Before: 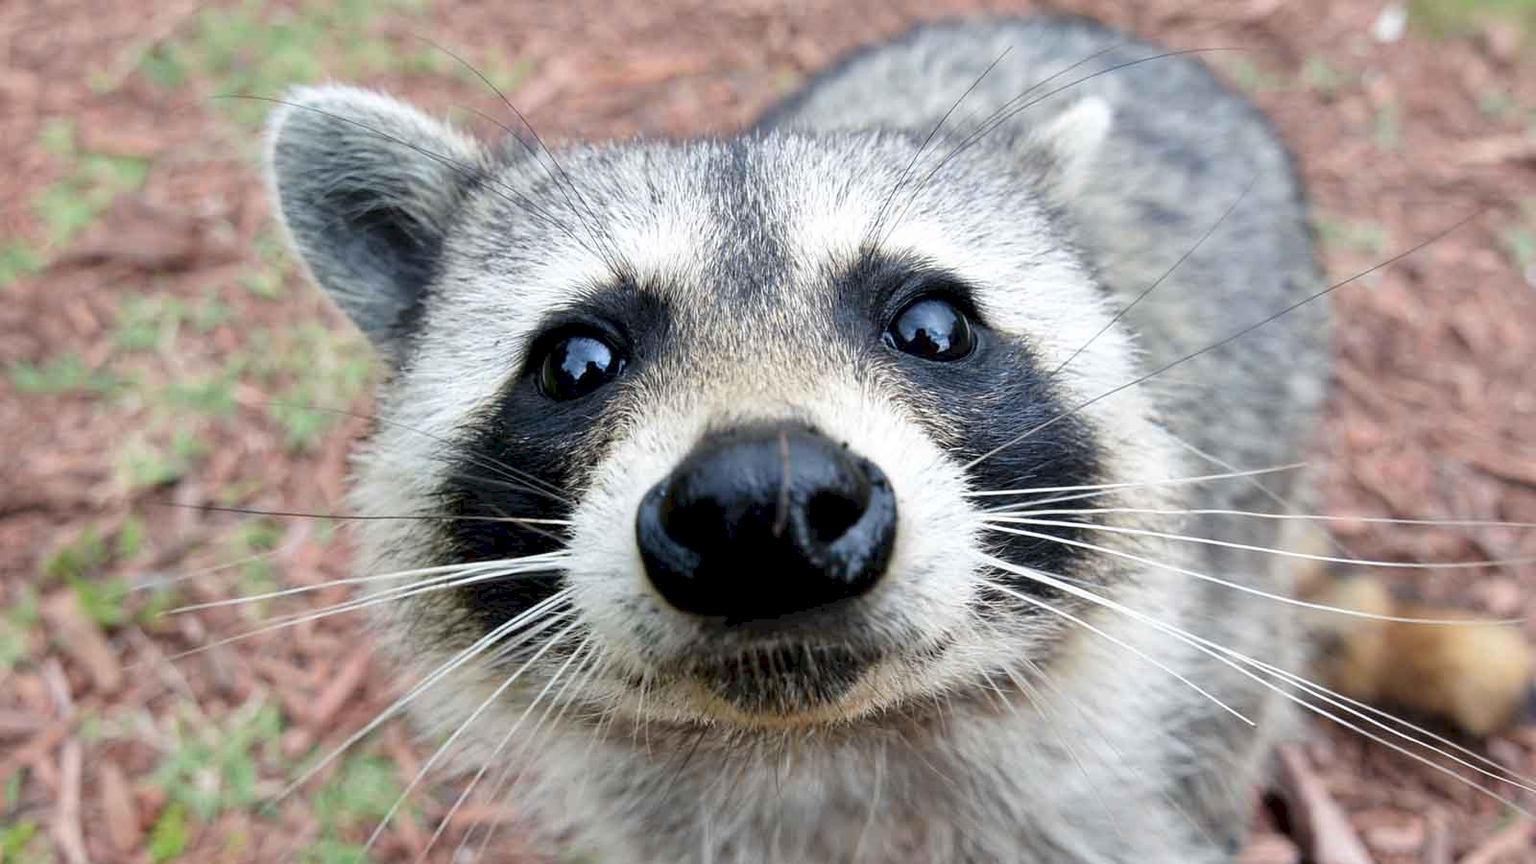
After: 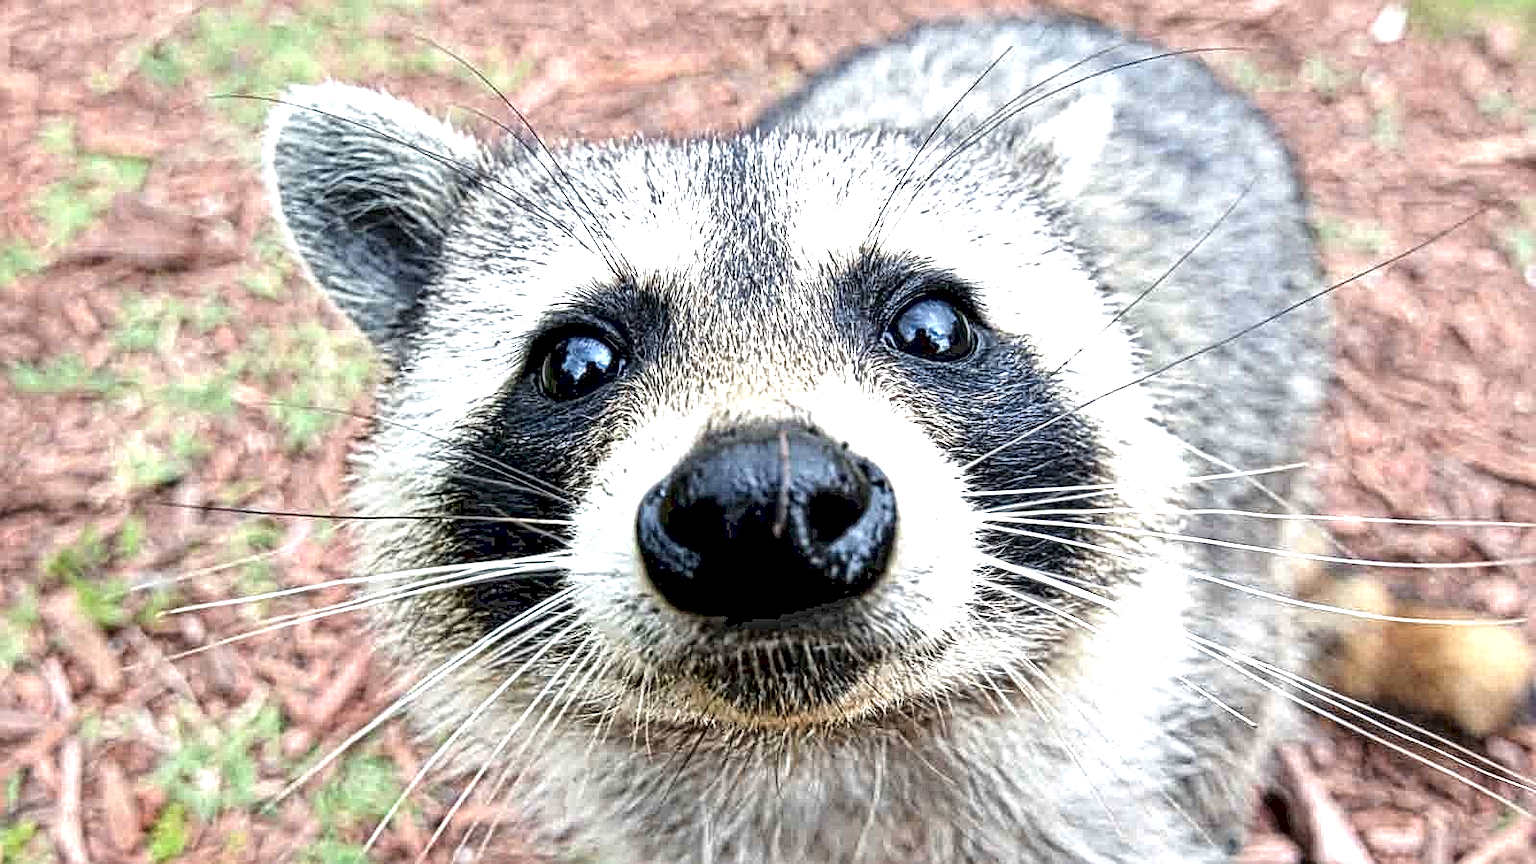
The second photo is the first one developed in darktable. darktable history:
local contrast: mode bilateral grid, contrast 20, coarseness 4, detail 299%, midtone range 0.2
exposure: black level correction 0, exposure 0.702 EV, compensate highlight preservation false
